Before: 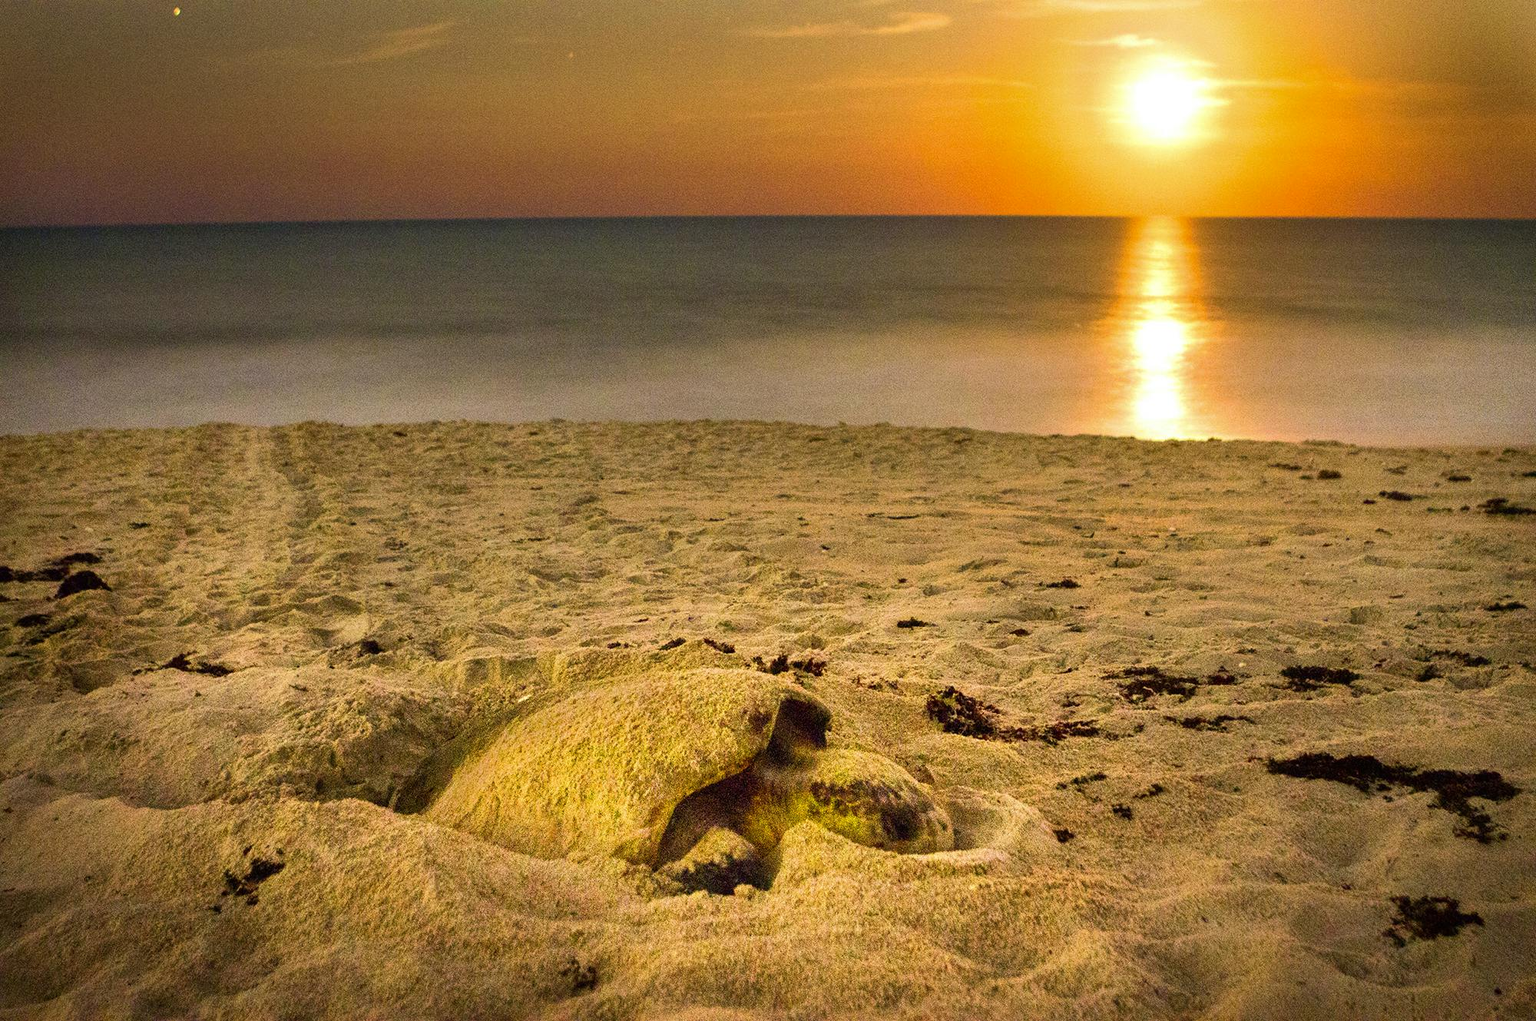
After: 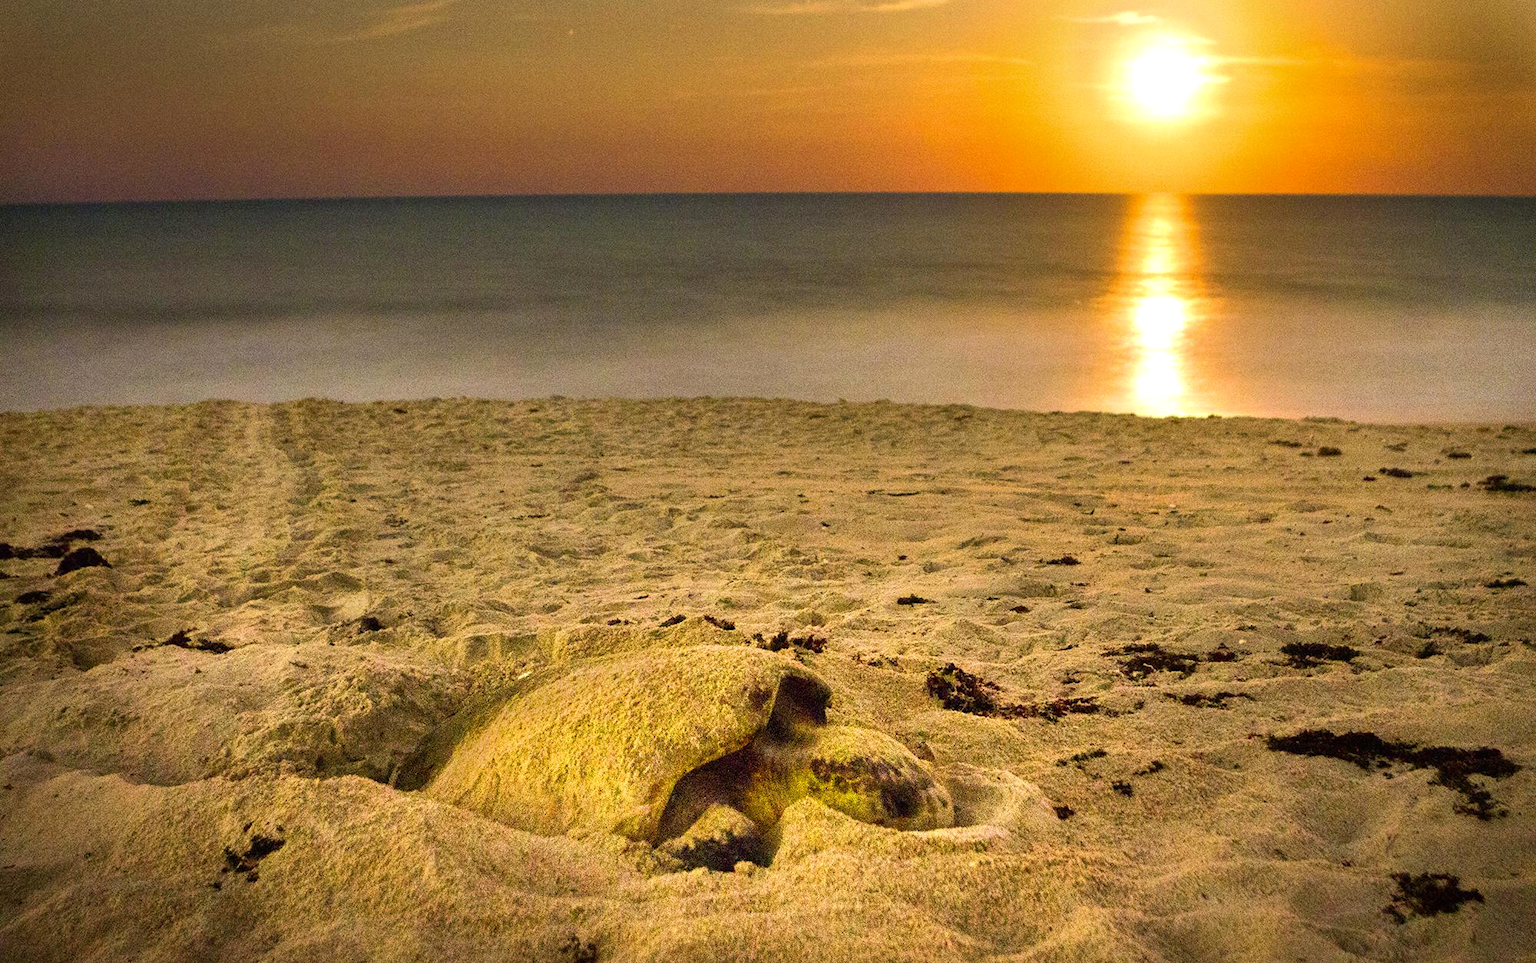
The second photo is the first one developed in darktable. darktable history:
exposure: exposure 0.127 EV, compensate highlight preservation false
crop and rotate: top 2.327%, bottom 3.289%
